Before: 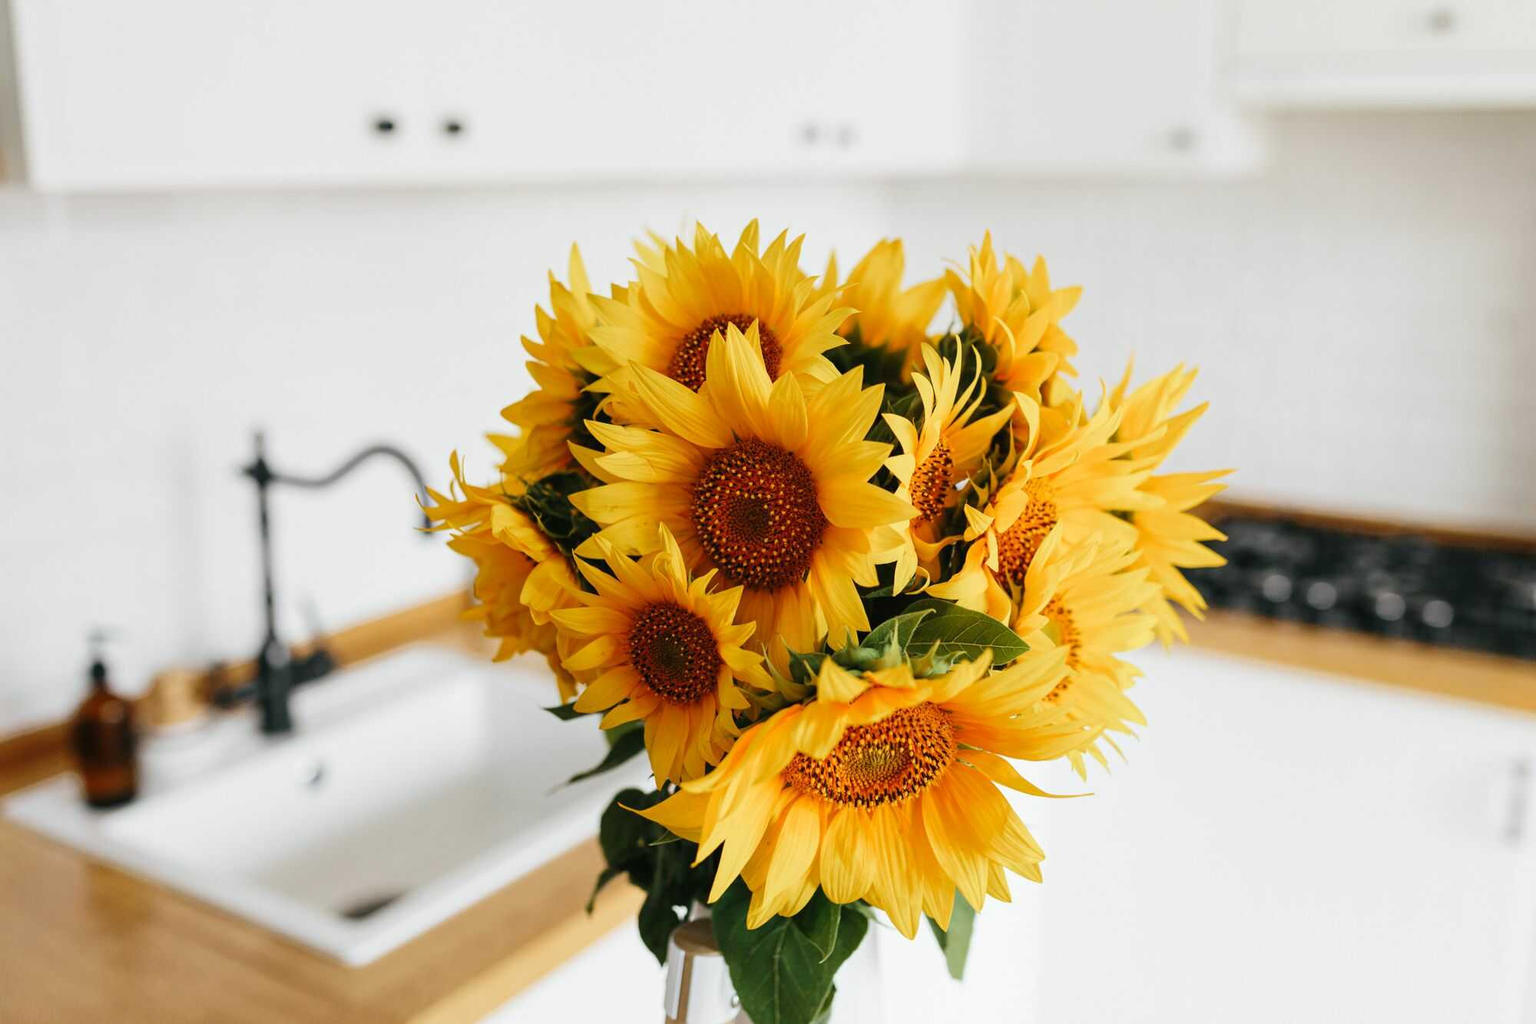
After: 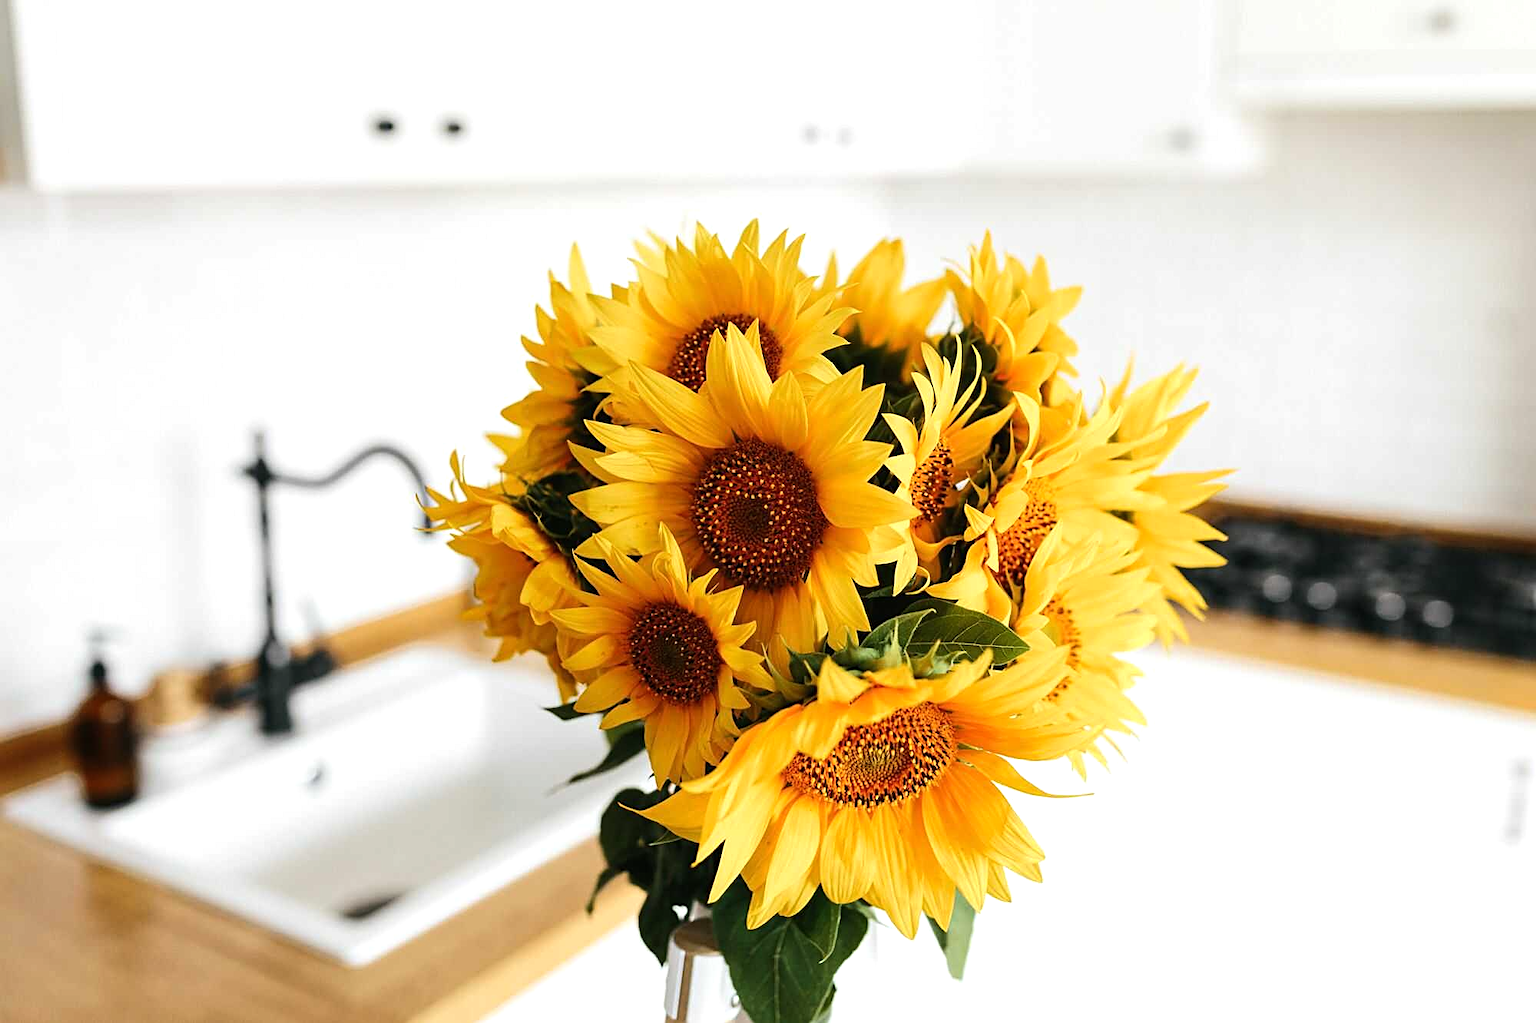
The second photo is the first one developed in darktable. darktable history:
tone equalizer: -8 EV -0.417 EV, -7 EV -0.389 EV, -6 EV -0.333 EV, -5 EV -0.222 EV, -3 EV 0.222 EV, -2 EV 0.333 EV, -1 EV 0.389 EV, +0 EV 0.417 EV, edges refinement/feathering 500, mask exposure compensation -1.57 EV, preserve details no
sharpen: on, module defaults
